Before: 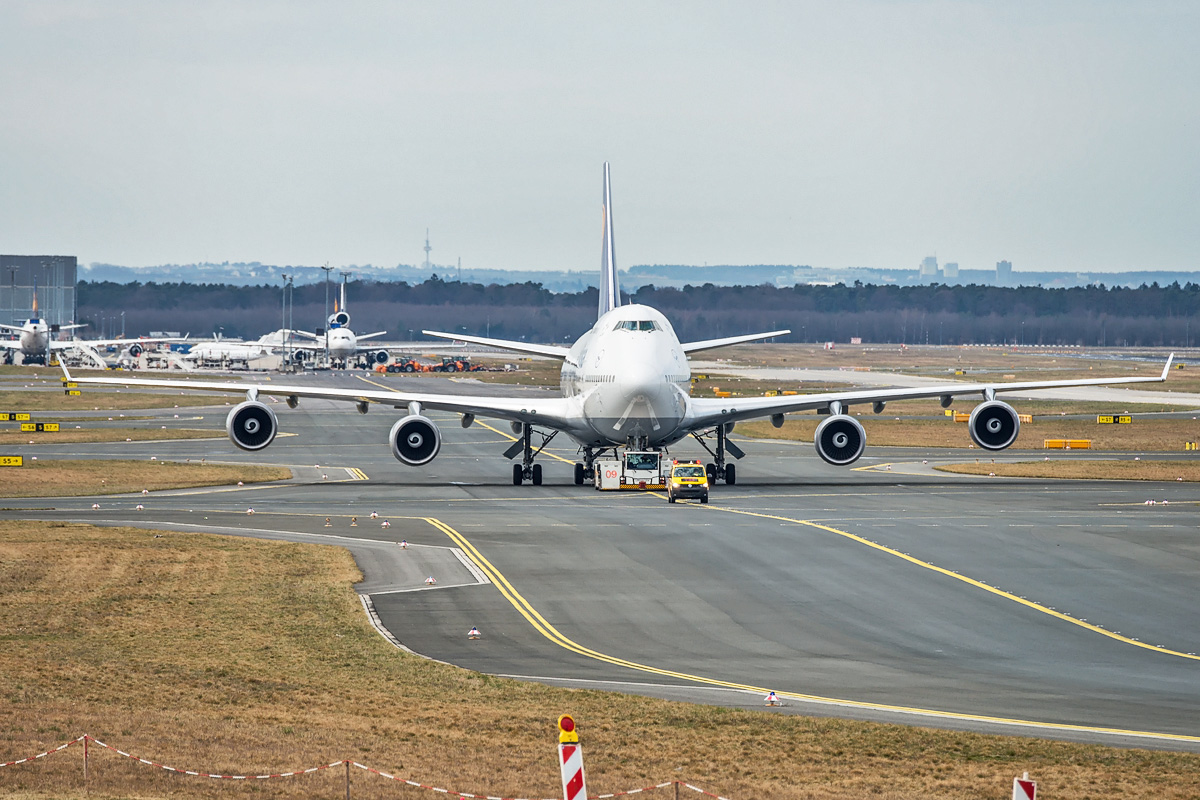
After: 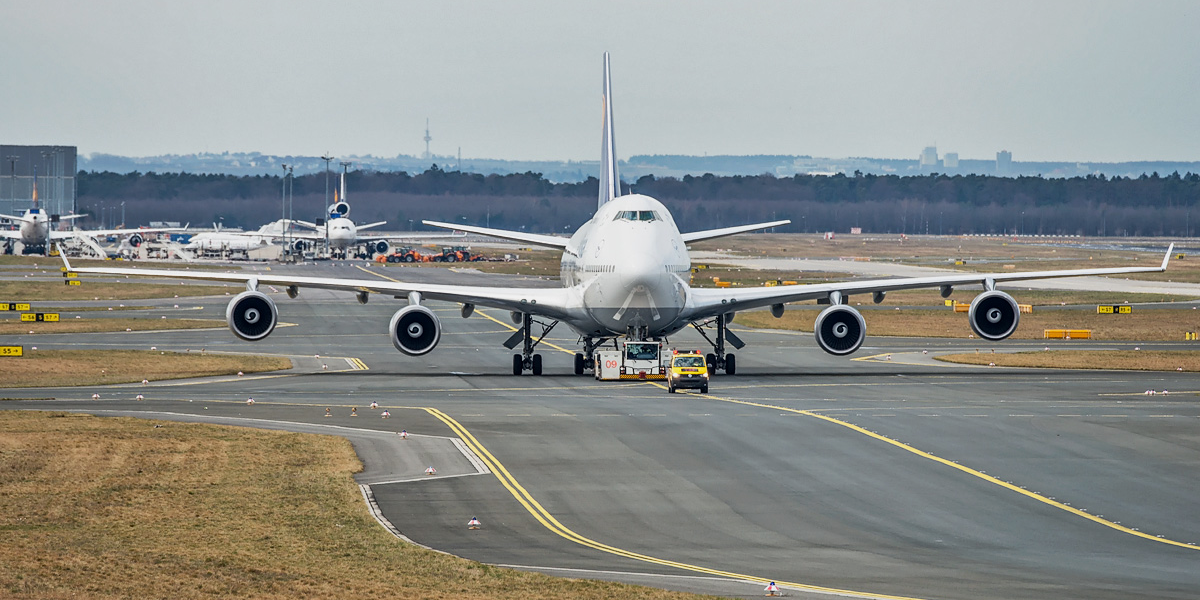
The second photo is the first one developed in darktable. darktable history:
crop: top 13.819%, bottom 11.169%
exposure: black level correction 0.001, exposure -0.2 EV, compensate highlight preservation false
